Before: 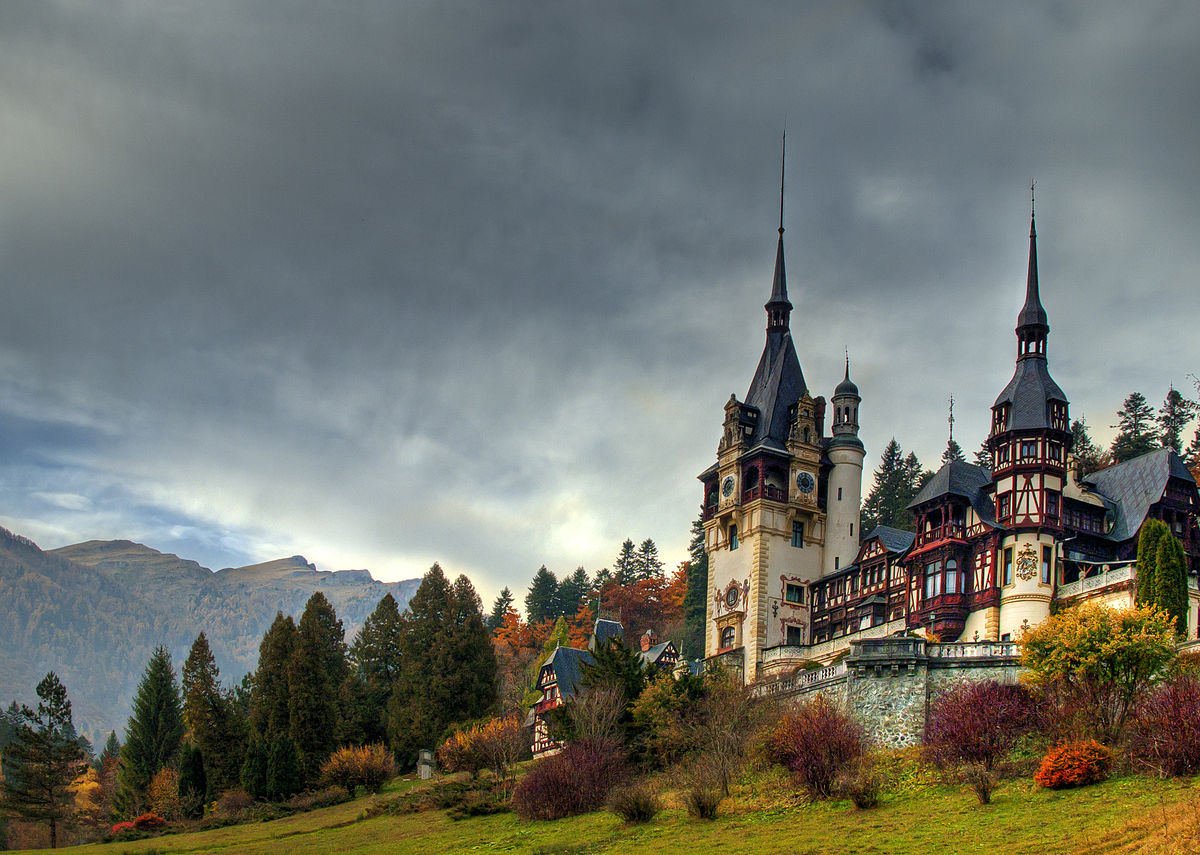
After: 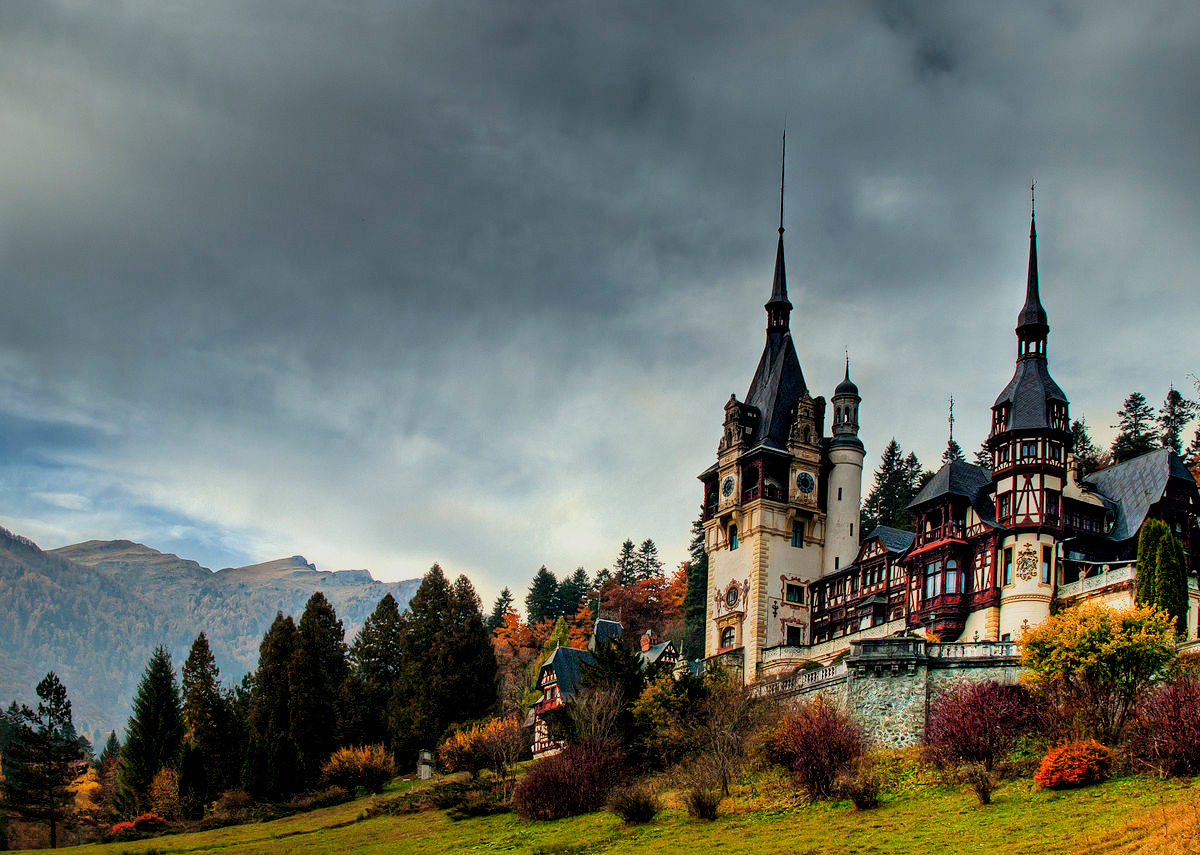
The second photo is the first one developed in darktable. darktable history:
filmic rgb: black relative exposure -5.02 EV, white relative exposure 3.99 EV, hardness 2.9, contrast 1.298, contrast in shadows safe
